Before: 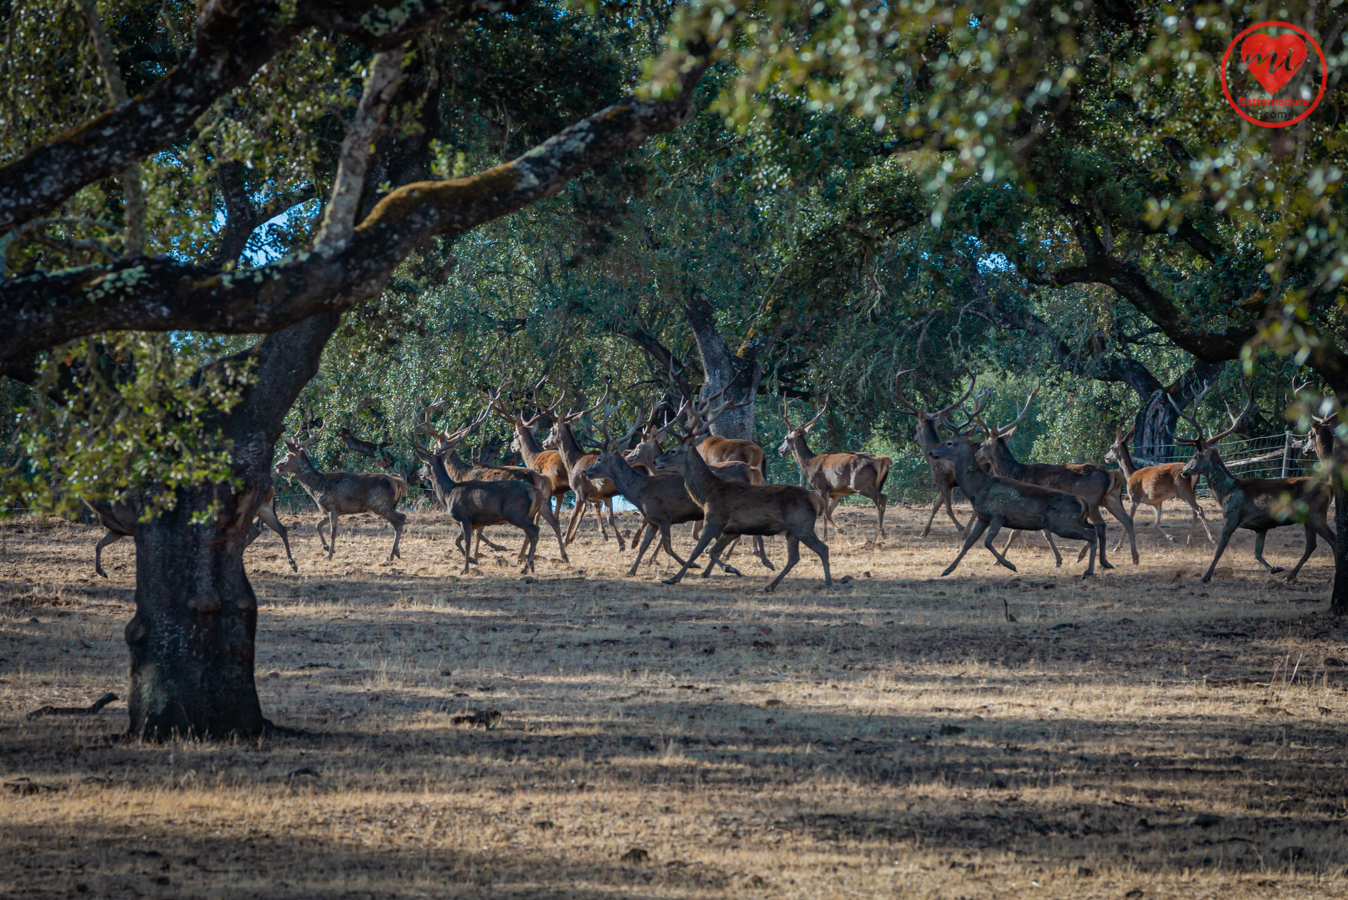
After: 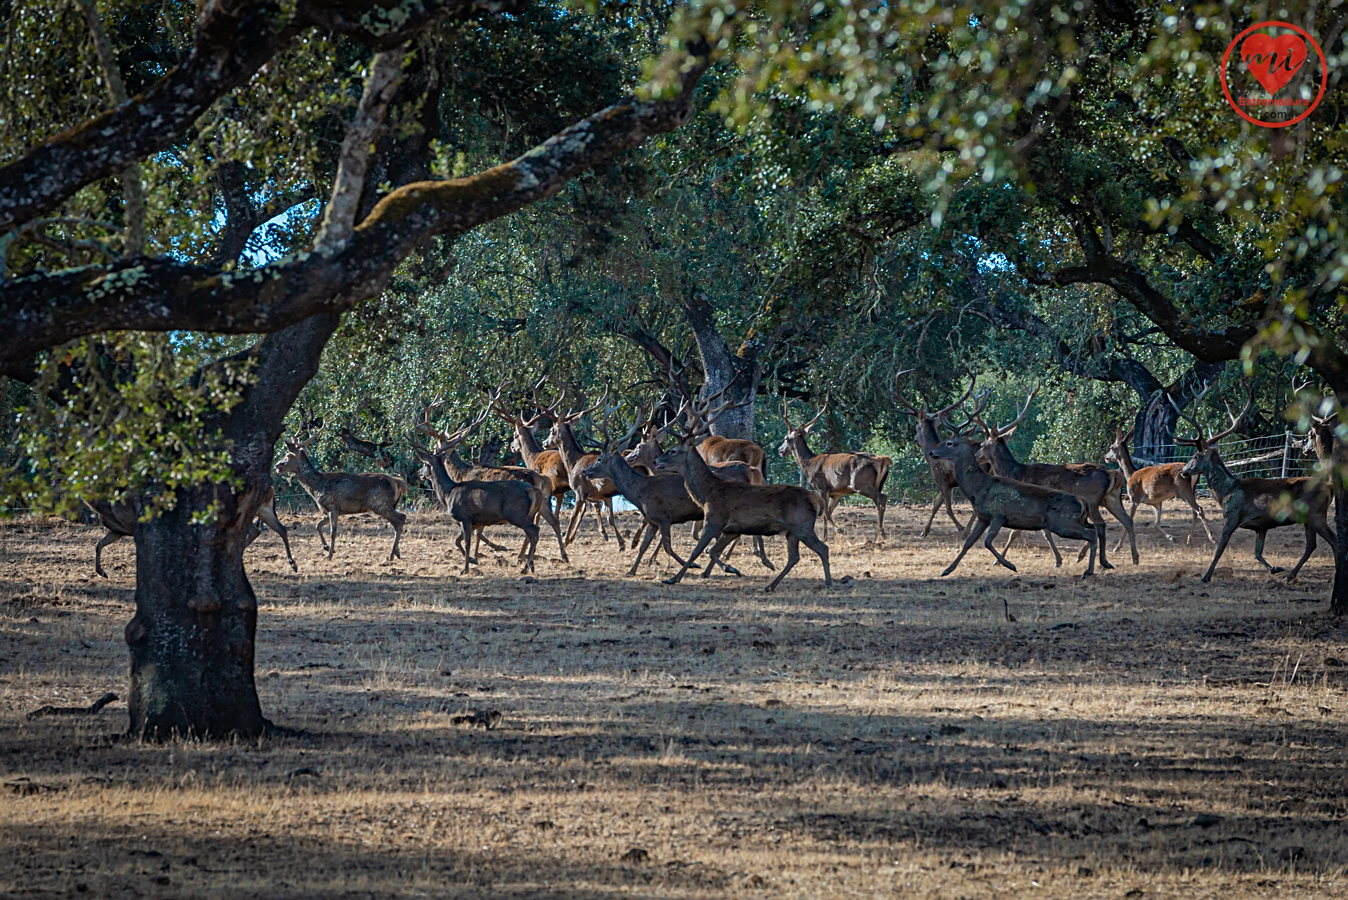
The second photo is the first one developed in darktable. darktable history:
color zones: curves: ch0 [(0.068, 0.464) (0.25, 0.5) (0.48, 0.508) (0.75, 0.536) (0.886, 0.476) (0.967, 0.456)]; ch1 [(0.066, 0.456) (0.25, 0.5) (0.616, 0.508) (0.746, 0.56) (0.934, 0.444)]
sharpen: on, module defaults
